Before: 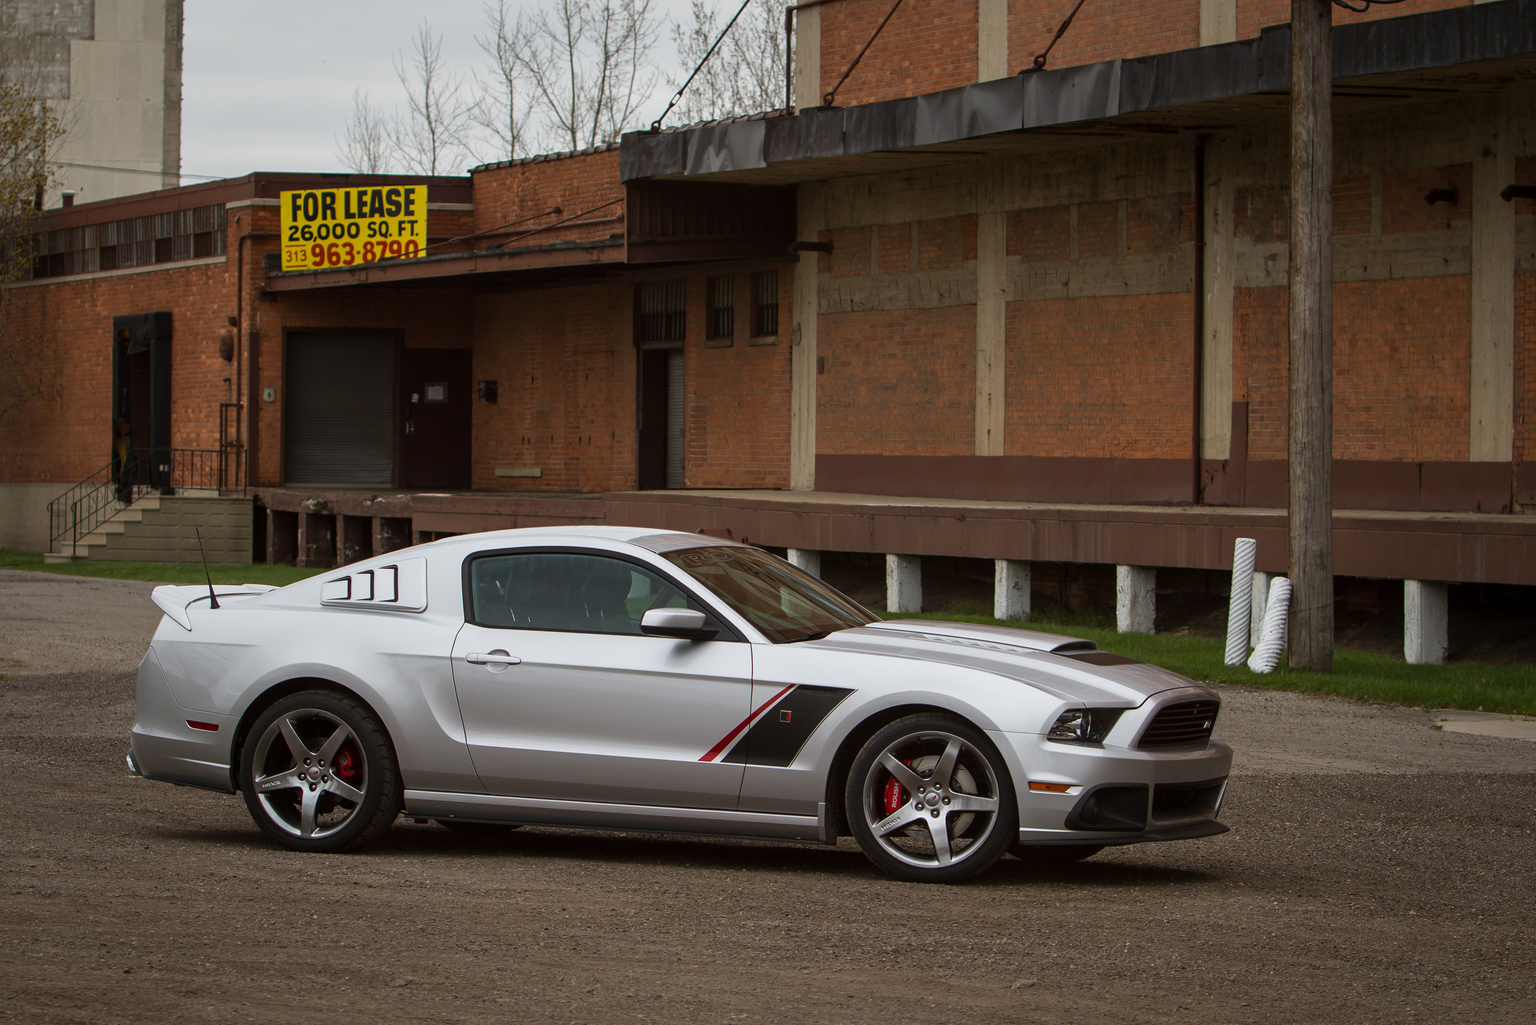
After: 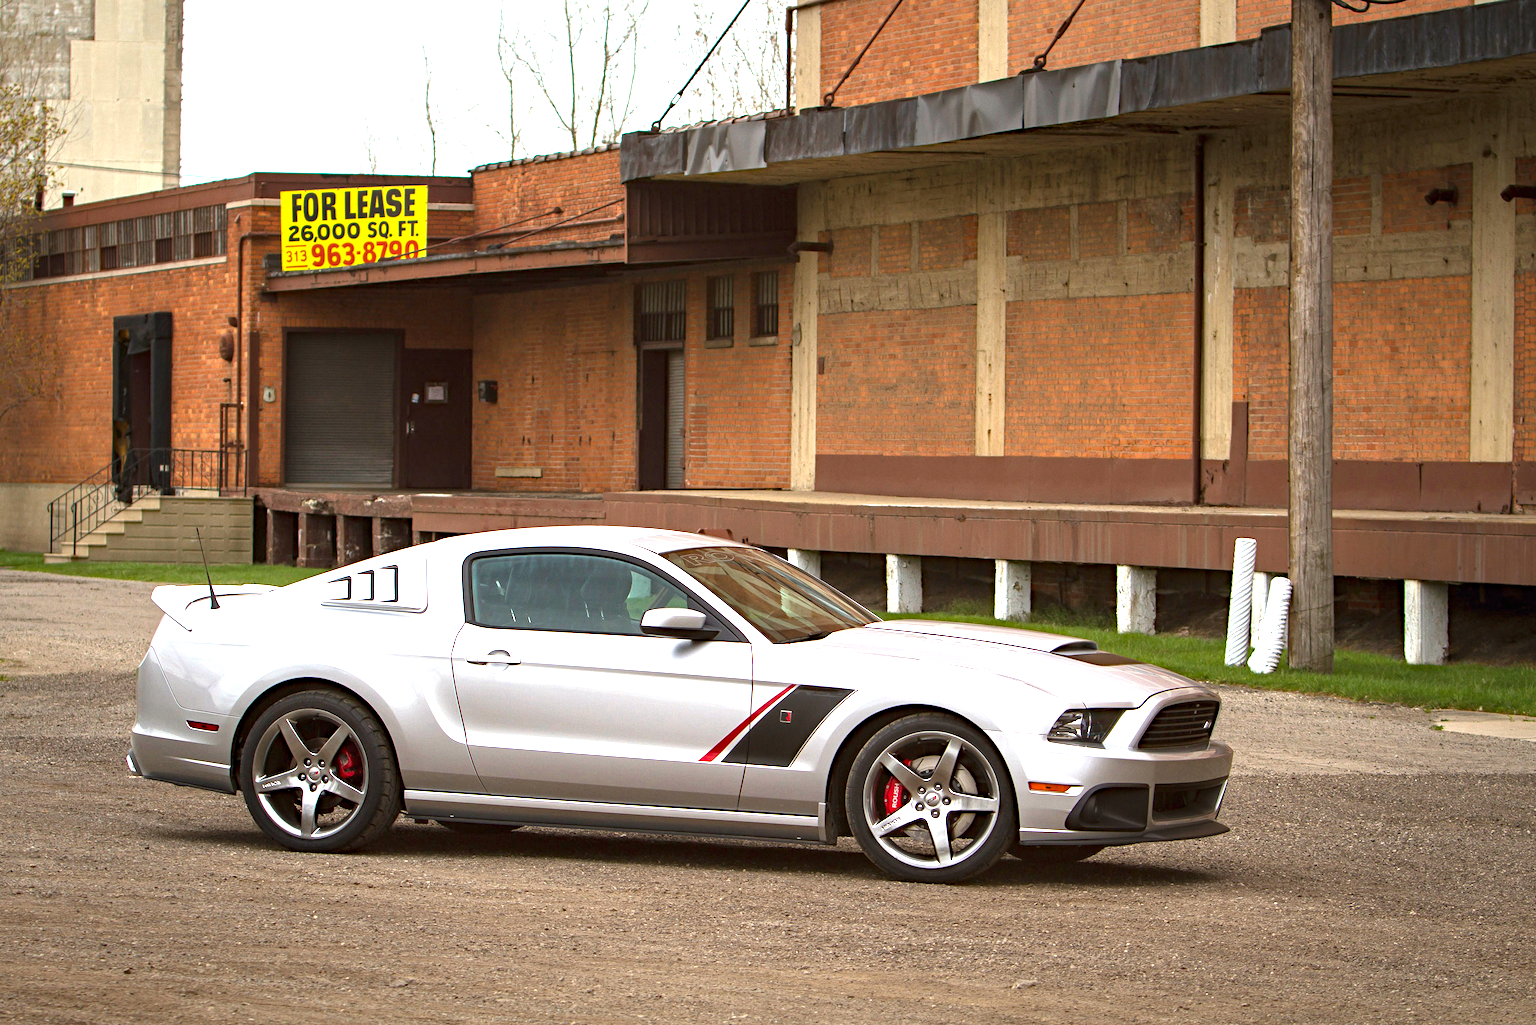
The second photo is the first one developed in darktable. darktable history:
haze removal: strength 0.29, distance 0.25, compatibility mode true, adaptive false
exposure: black level correction 0, exposure 1.9 EV, compensate highlight preservation false
